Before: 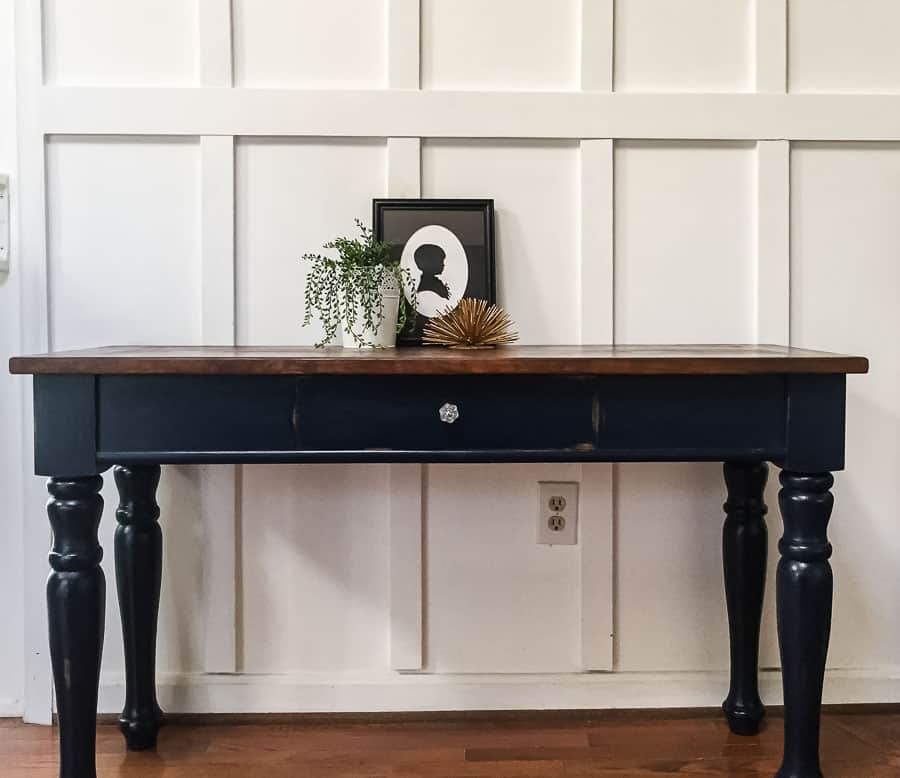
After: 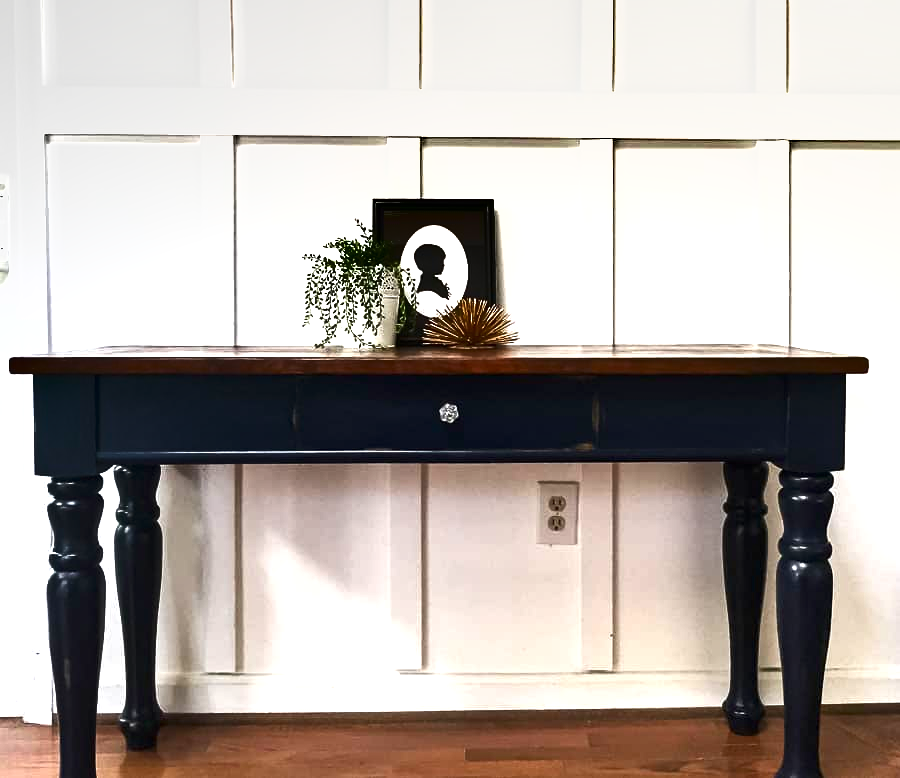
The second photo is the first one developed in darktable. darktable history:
contrast brightness saturation: contrast 0.03, brightness -0.04
exposure: black level correction 0.001, exposure 1.05 EV, compensate exposure bias true, compensate highlight preservation false
white balance: emerald 1
shadows and highlights: radius 264.75, soften with gaussian
